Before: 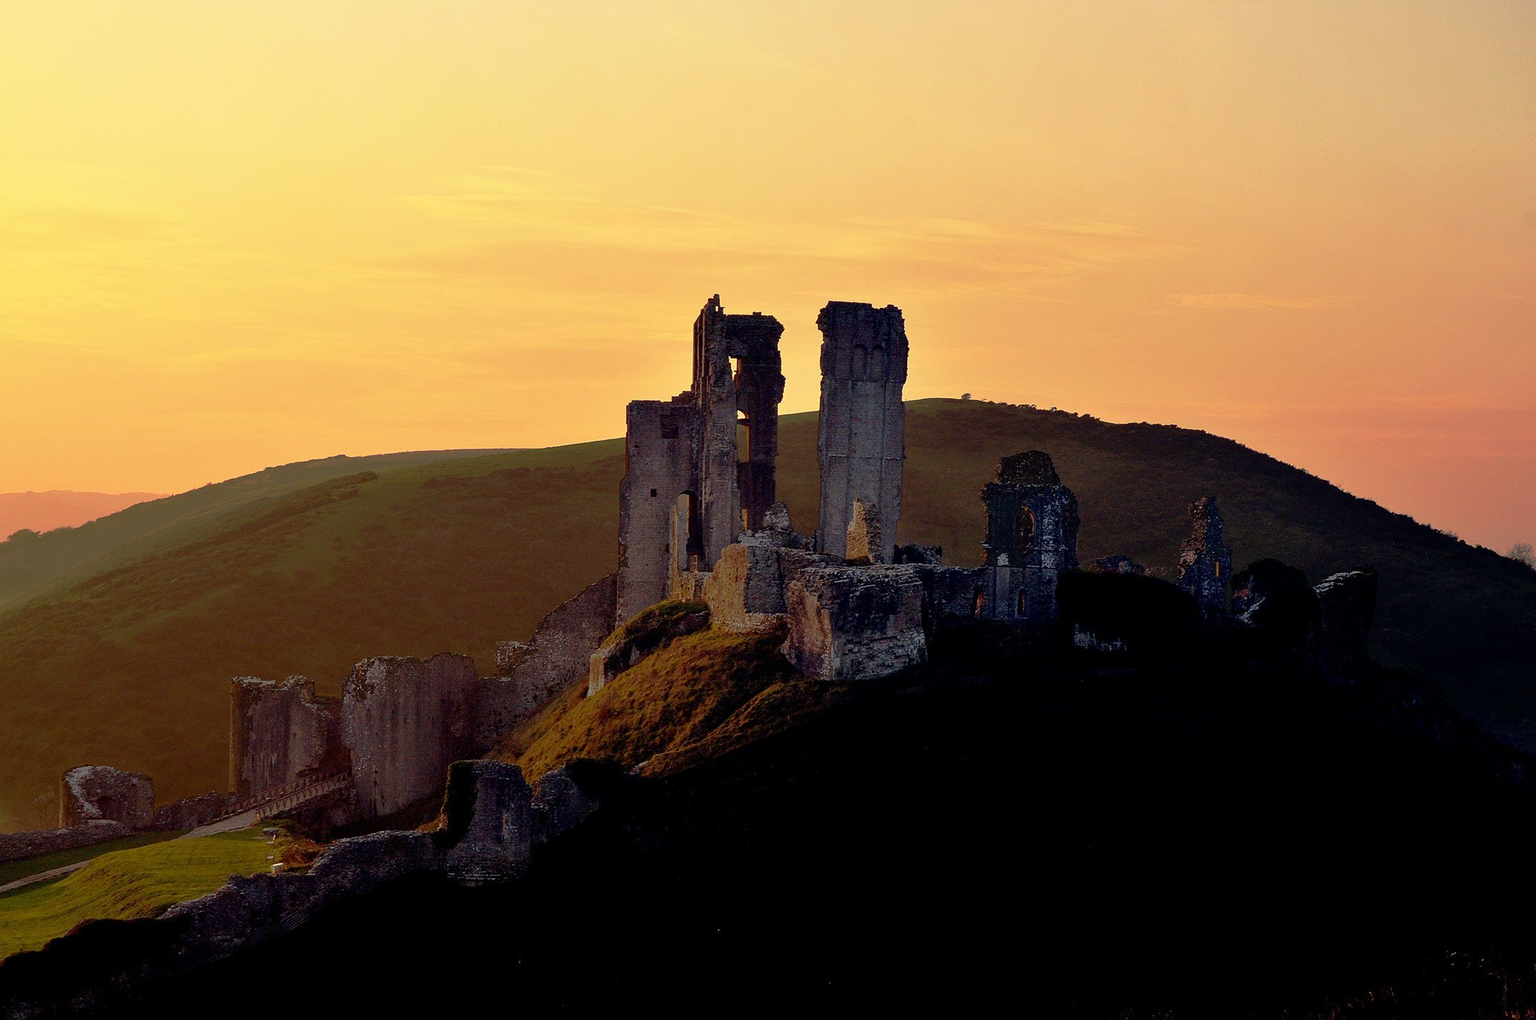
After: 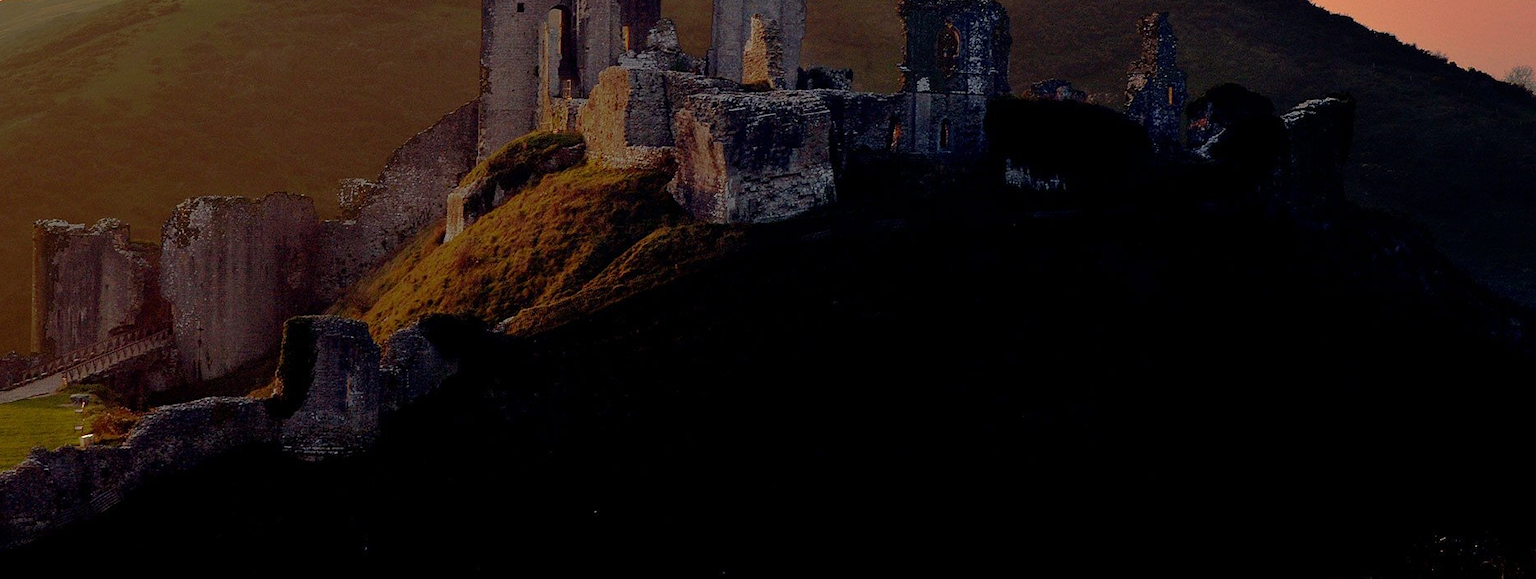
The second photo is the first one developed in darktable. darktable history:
crop and rotate: left 13.246%, top 47.724%, bottom 2.948%
